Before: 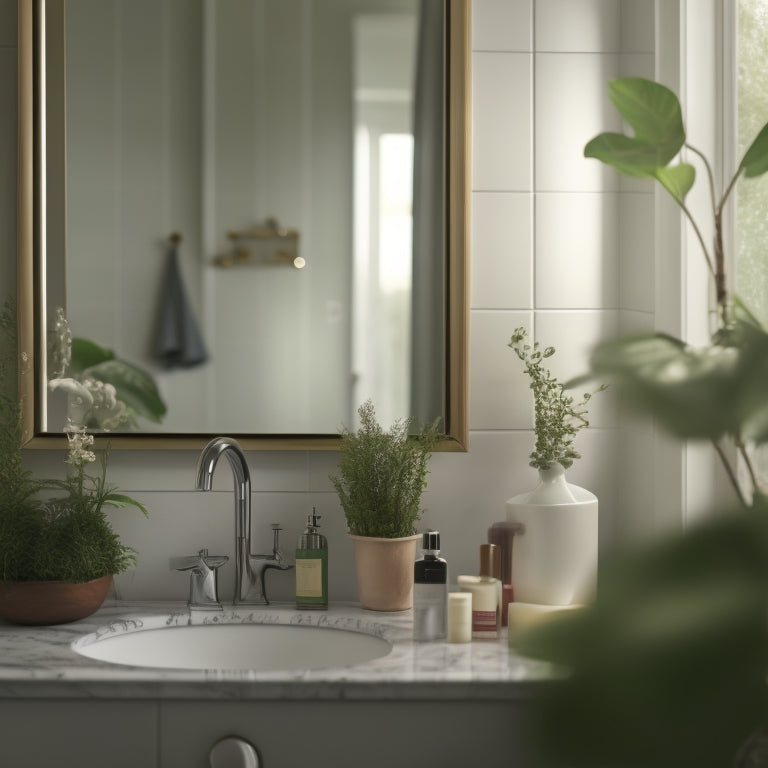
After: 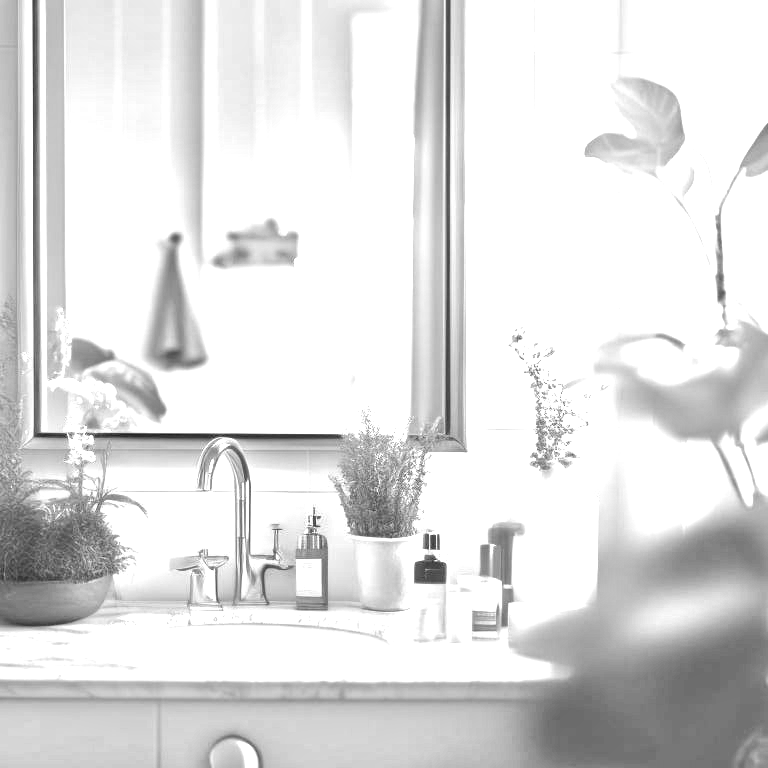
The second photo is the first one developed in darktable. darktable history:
shadows and highlights: shadows 20.55, highlights -20.99, soften with gaussian
color calibration: output gray [0.253, 0.26, 0.487, 0], gray › normalize channels true, illuminant same as pipeline (D50), adaptation XYZ, x 0.346, y 0.359, gamut compression 0
tone equalizer: -8 EV 2 EV, -7 EV 2 EV, -6 EV 2 EV, -5 EV 2 EV, -4 EV 2 EV, -3 EV 1.5 EV, -2 EV 1 EV, -1 EV 0.5 EV
levels: levels [0, 0.281, 0.562]
